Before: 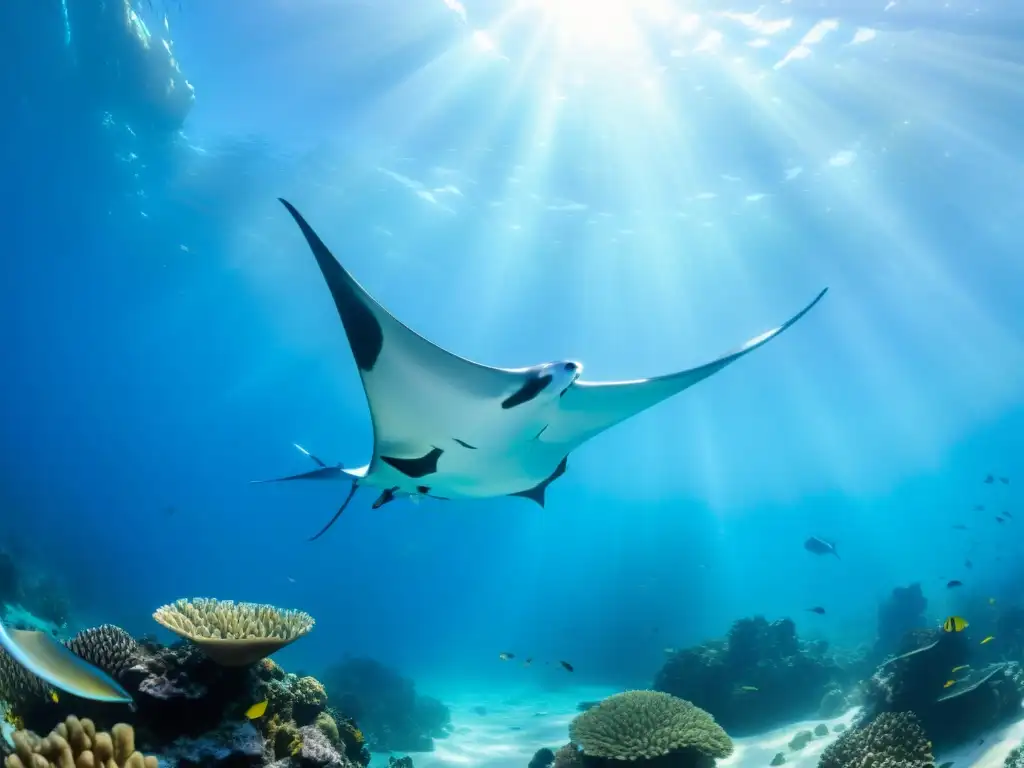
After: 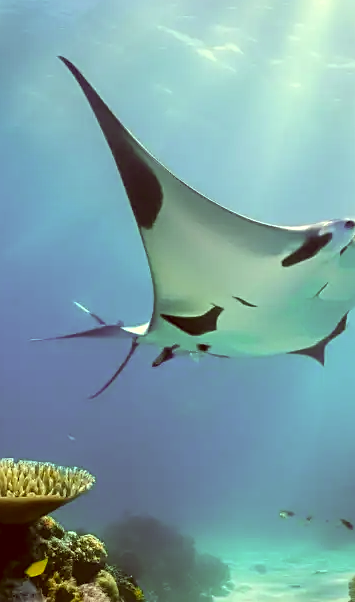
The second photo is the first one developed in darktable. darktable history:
color correction: highlights a* 1.14, highlights b* 24.31, shadows a* 16.22, shadows b* 24.25
sharpen: on, module defaults
crop and rotate: left 21.52%, top 18.618%, right 43.748%, bottom 2.966%
exposure: exposure 0.205 EV, compensate highlight preservation false
